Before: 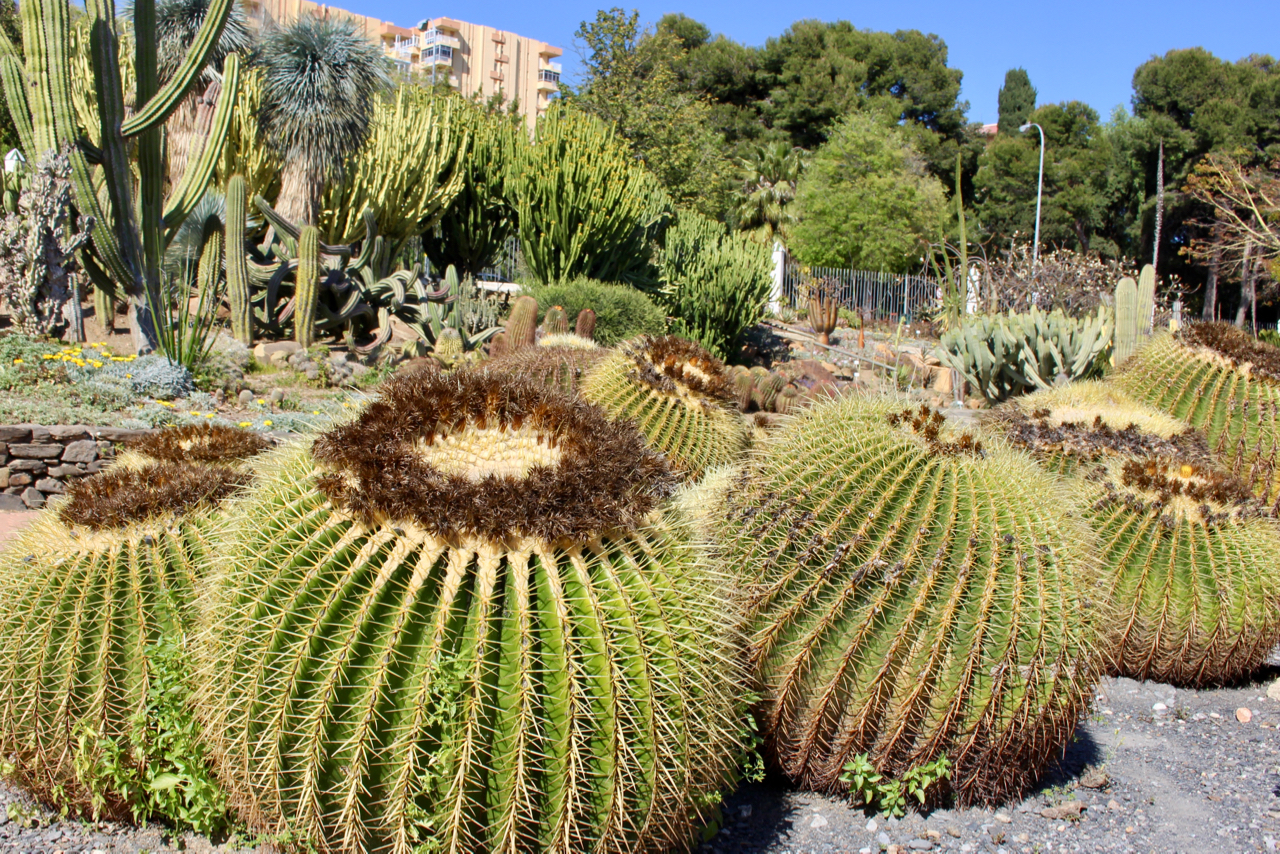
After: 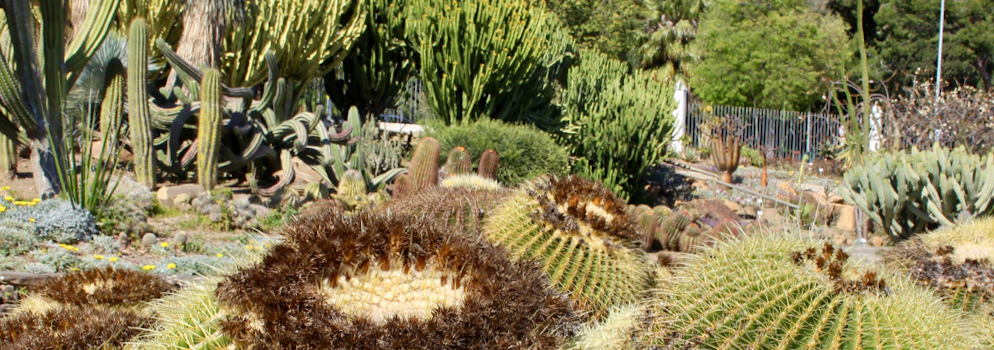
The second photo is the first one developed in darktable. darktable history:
crop: left 7.036%, top 18.398%, right 14.379%, bottom 40.043%
rotate and perspective: rotation -0.45°, automatic cropping original format, crop left 0.008, crop right 0.992, crop top 0.012, crop bottom 0.988
